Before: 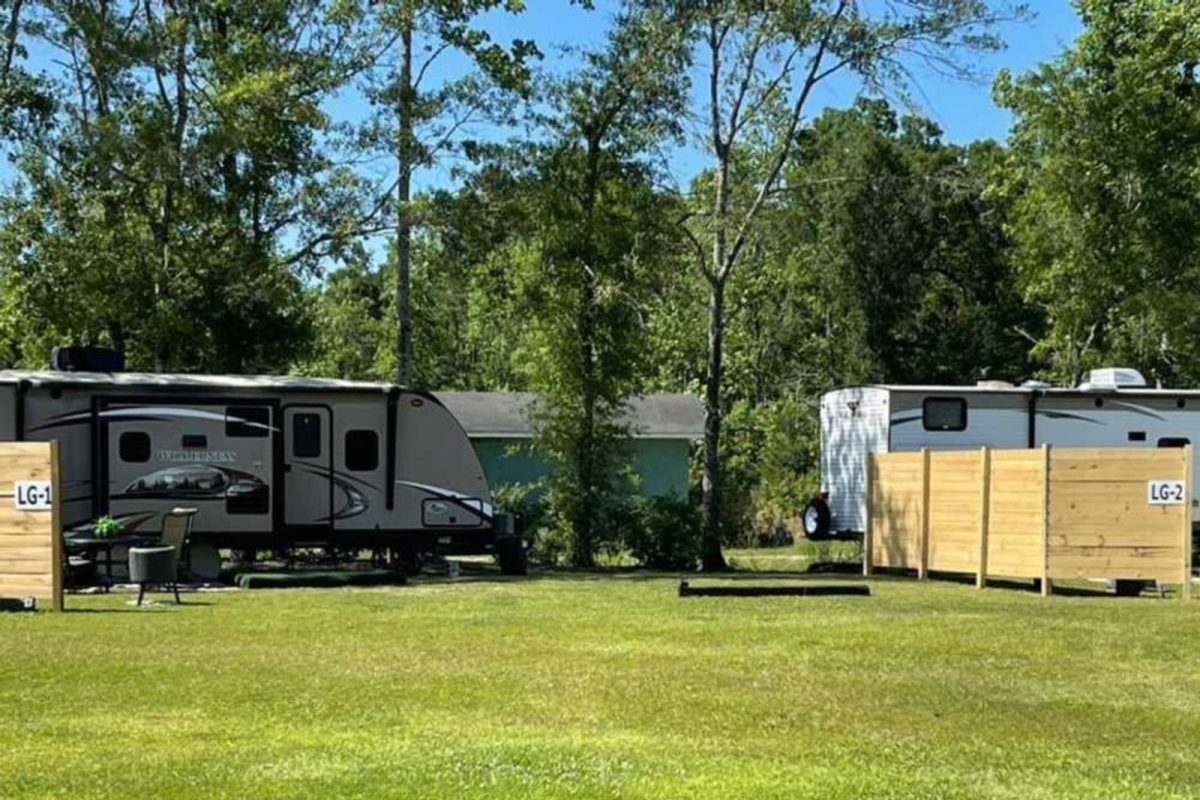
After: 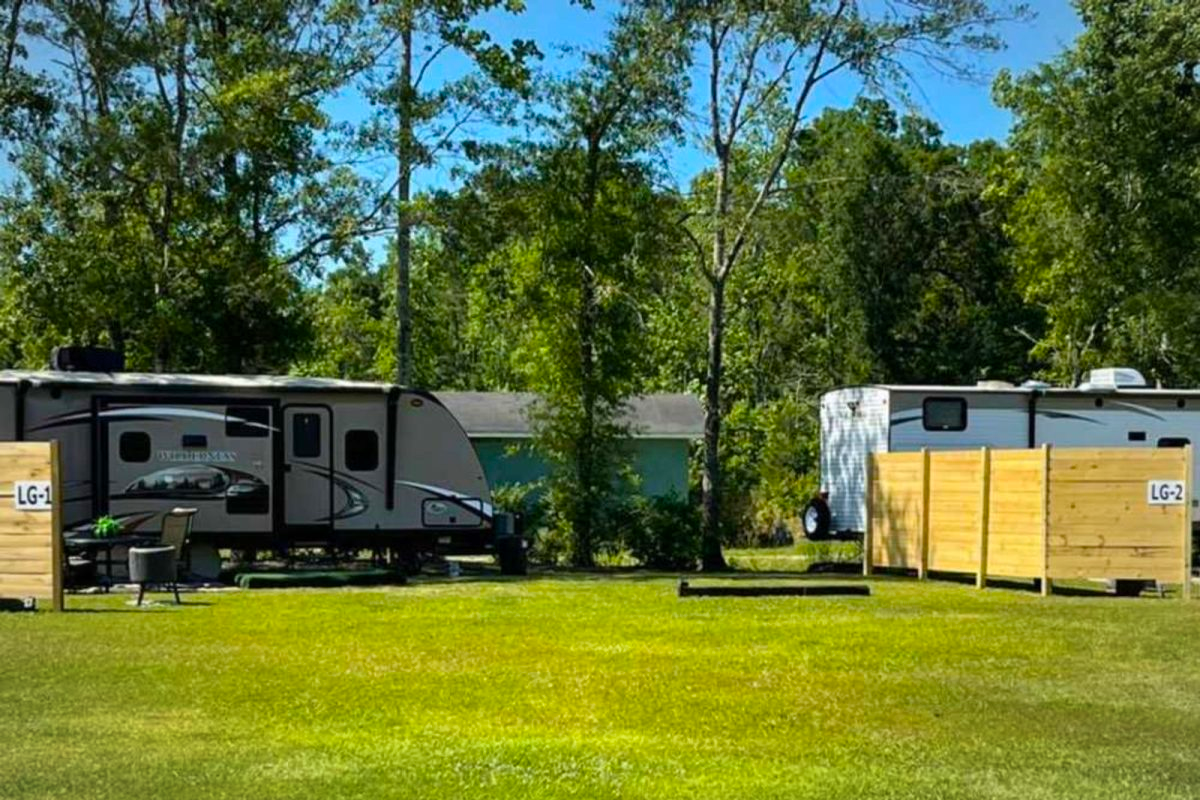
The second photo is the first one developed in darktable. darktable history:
color balance rgb: perceptual saturation grading › global saturation 30%, global vibrance 20%
vignetting: fall-off radius 100%, width/height ratio 1.337
